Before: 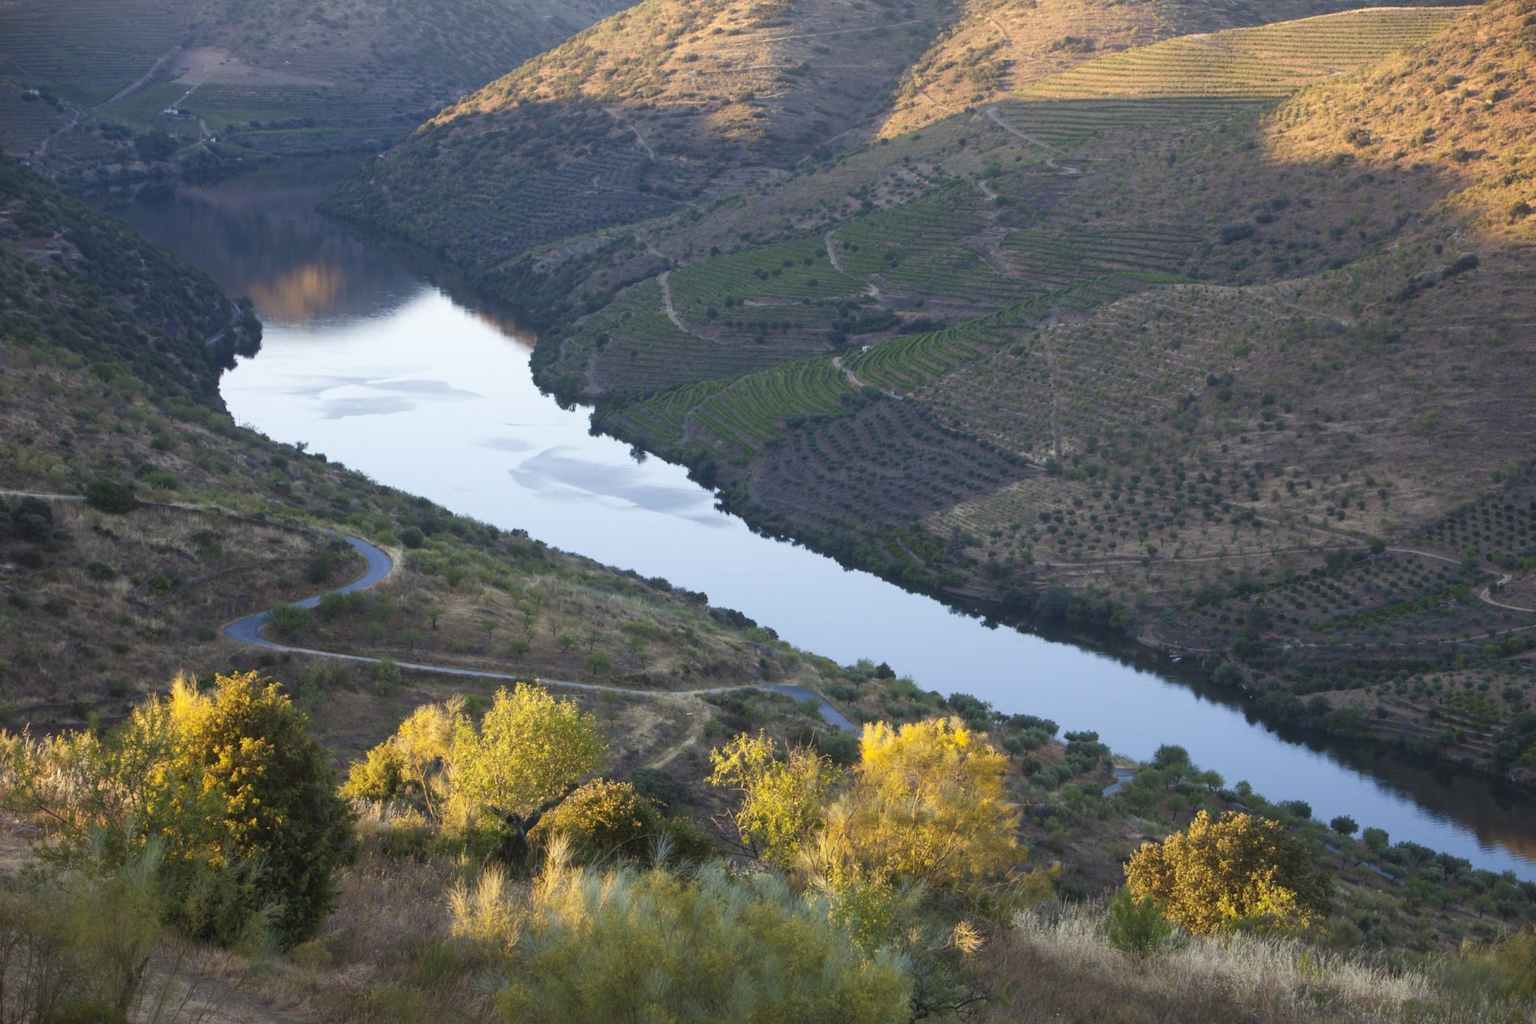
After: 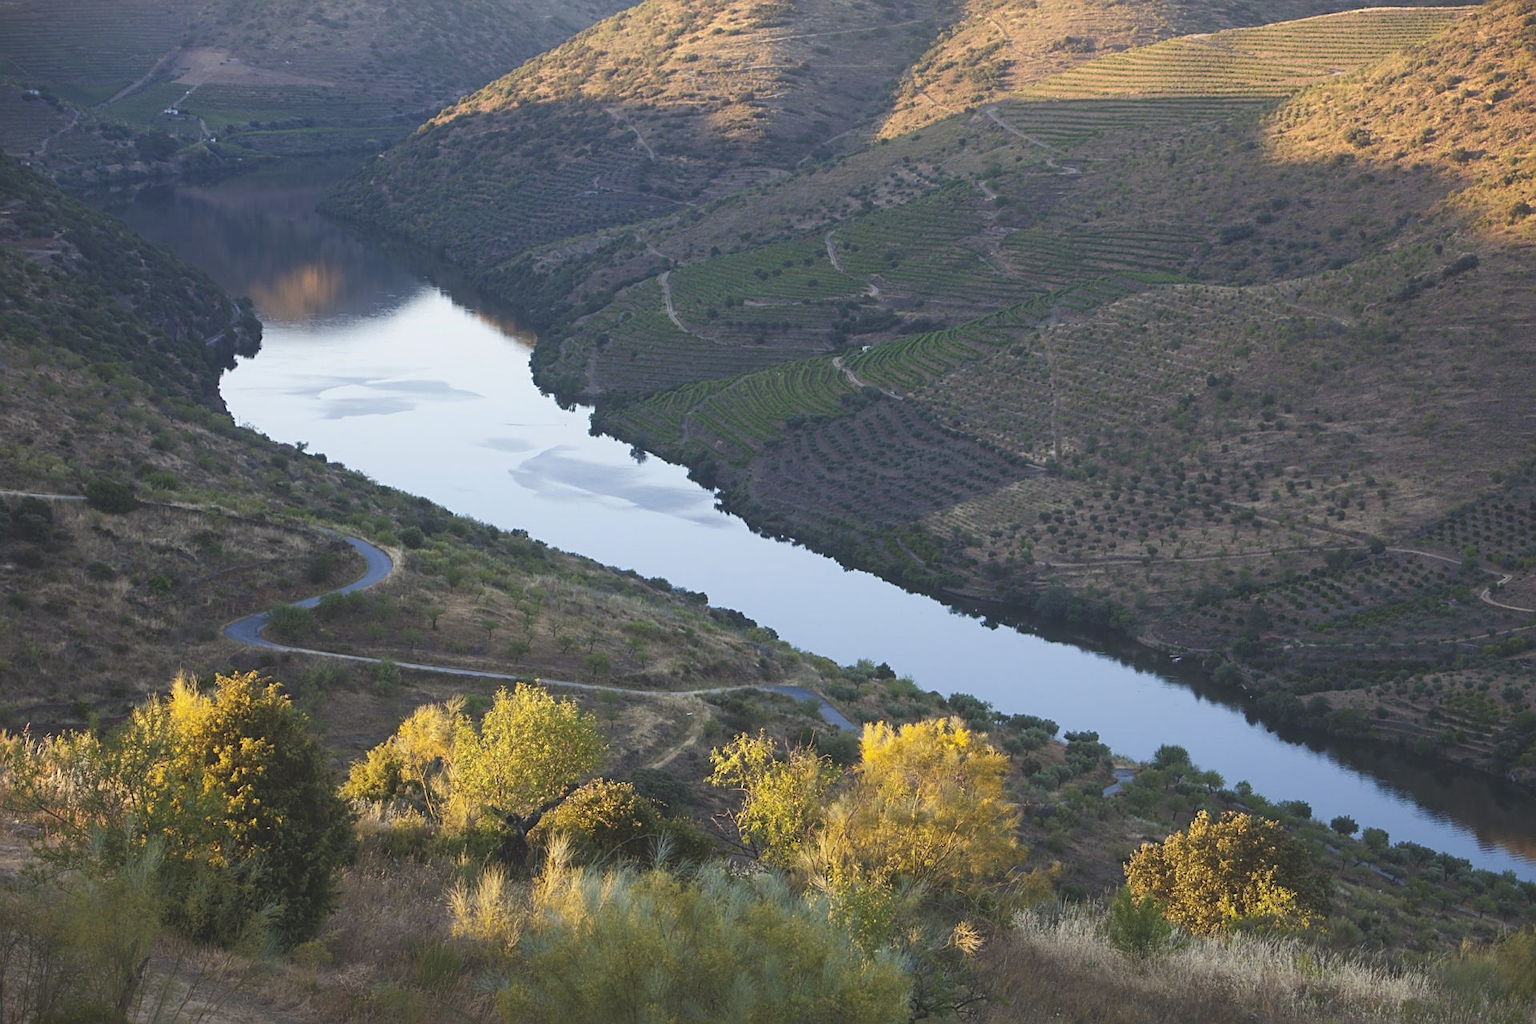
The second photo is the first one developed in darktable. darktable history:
sharpen: on, module defaults
exposure: black level correction -0.015, exposure -0.135 EV, compensate highlight preservation false
